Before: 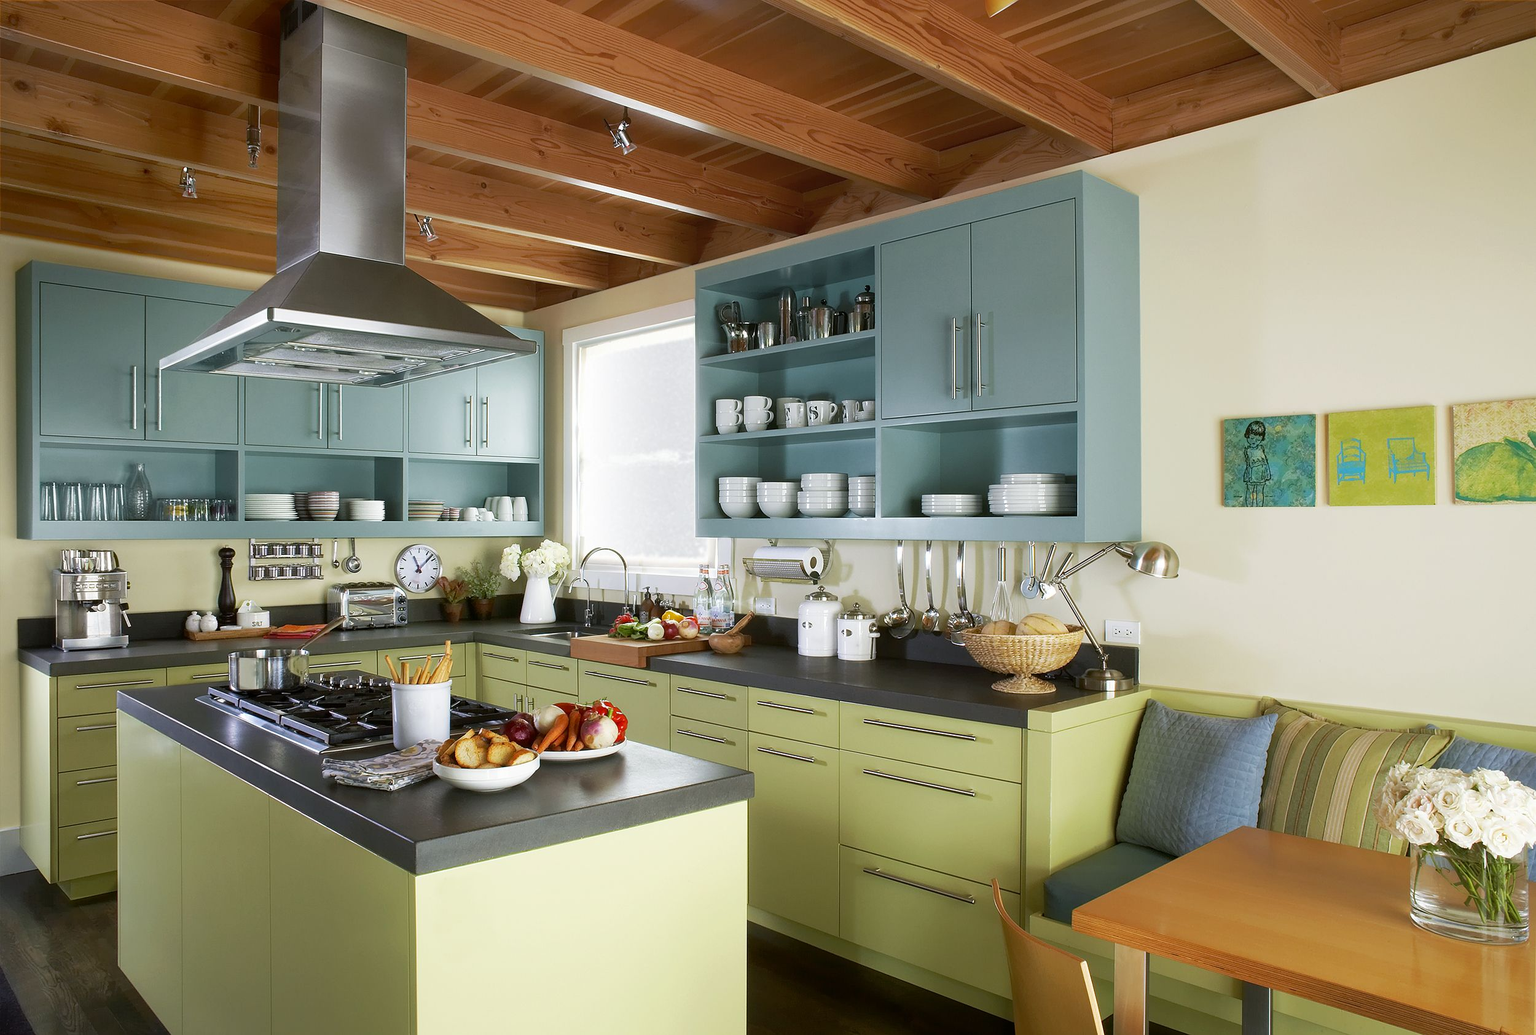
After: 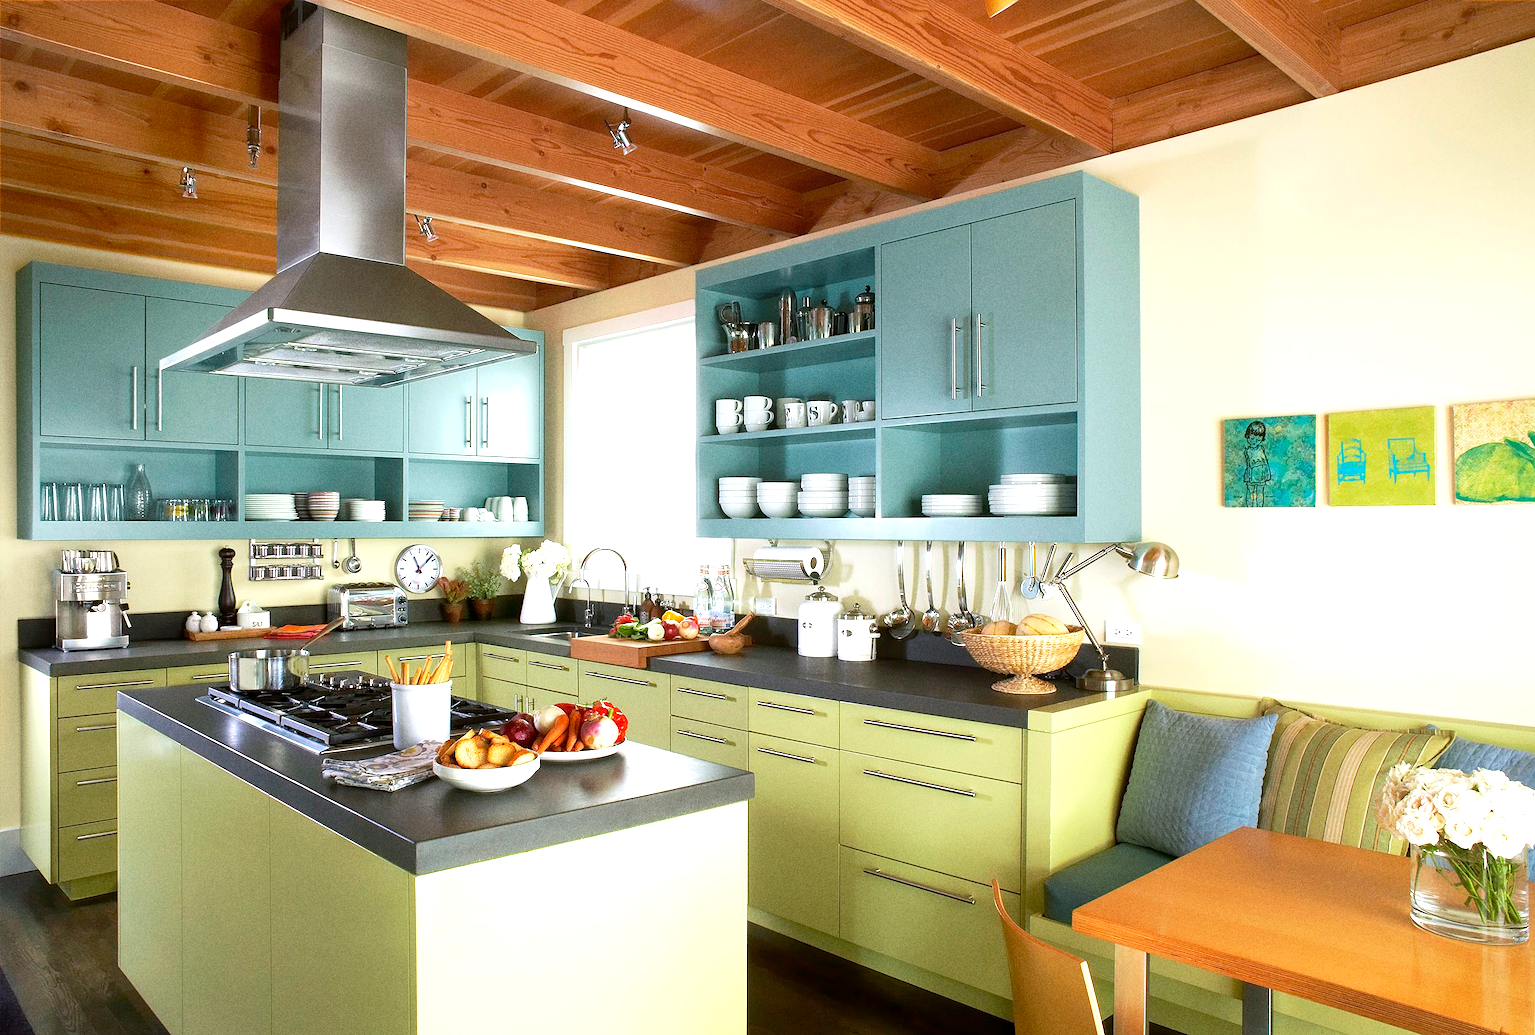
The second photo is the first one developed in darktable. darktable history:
grain: coarseness 0.09 ISO, strength 40%
exposure: exposure 0.722 EV, compensate highlight preservation false
